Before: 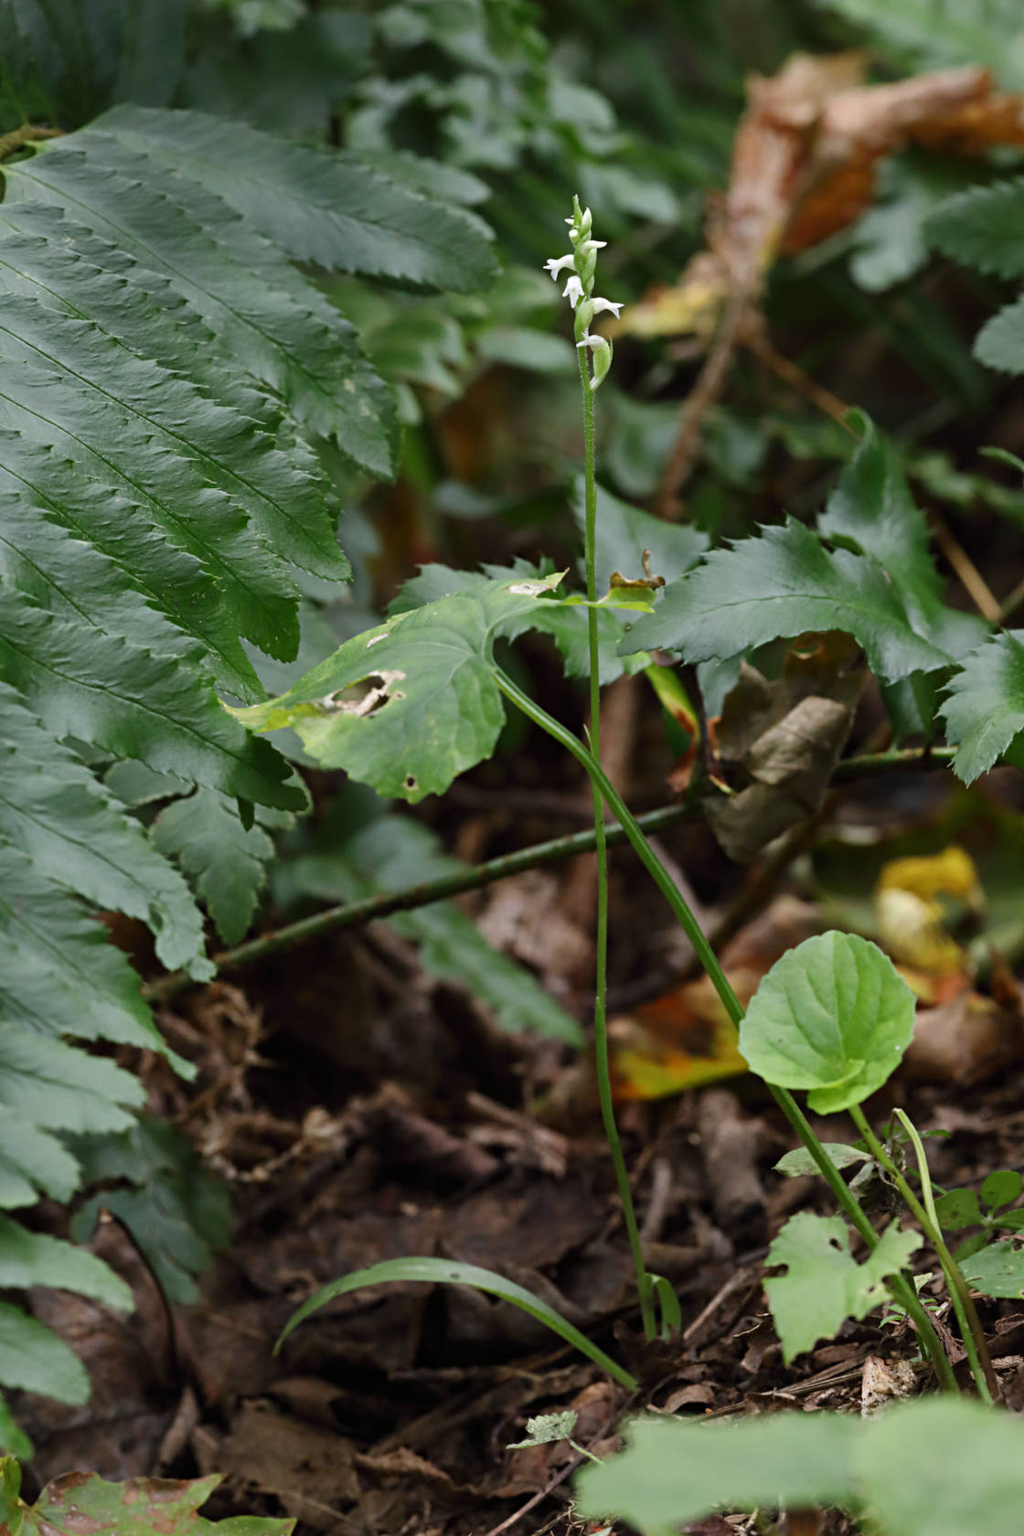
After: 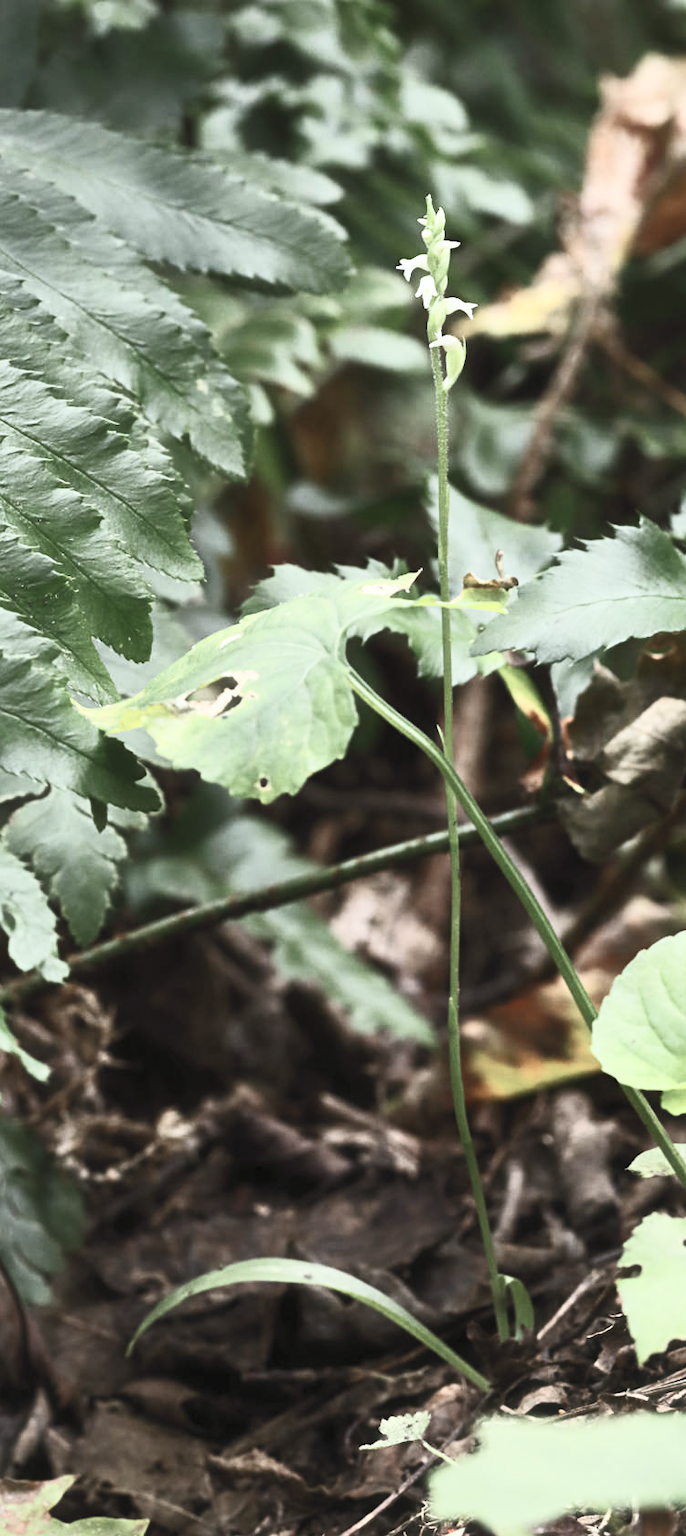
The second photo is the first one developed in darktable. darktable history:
haze removal: strength -0.102, compatibility mode true, adaptive false
exposure: exposure 0.174 EV, compensate highlight preservation false
crop and rotate: left 14.417%, right 18.617%
contrast brightness saturation: contrast 0.58, brightness 0.578, saturation -0.343
